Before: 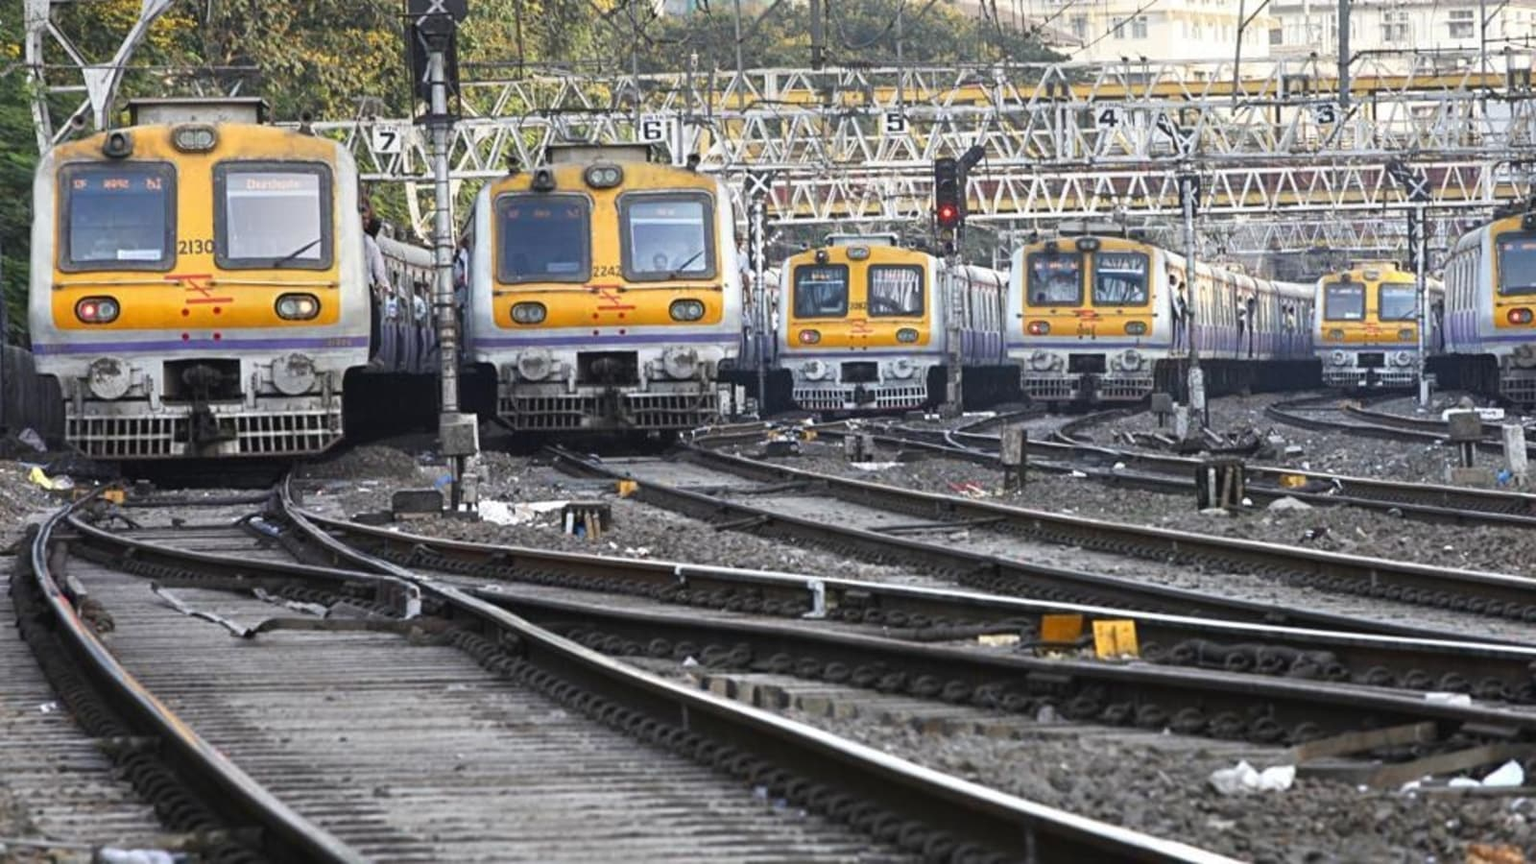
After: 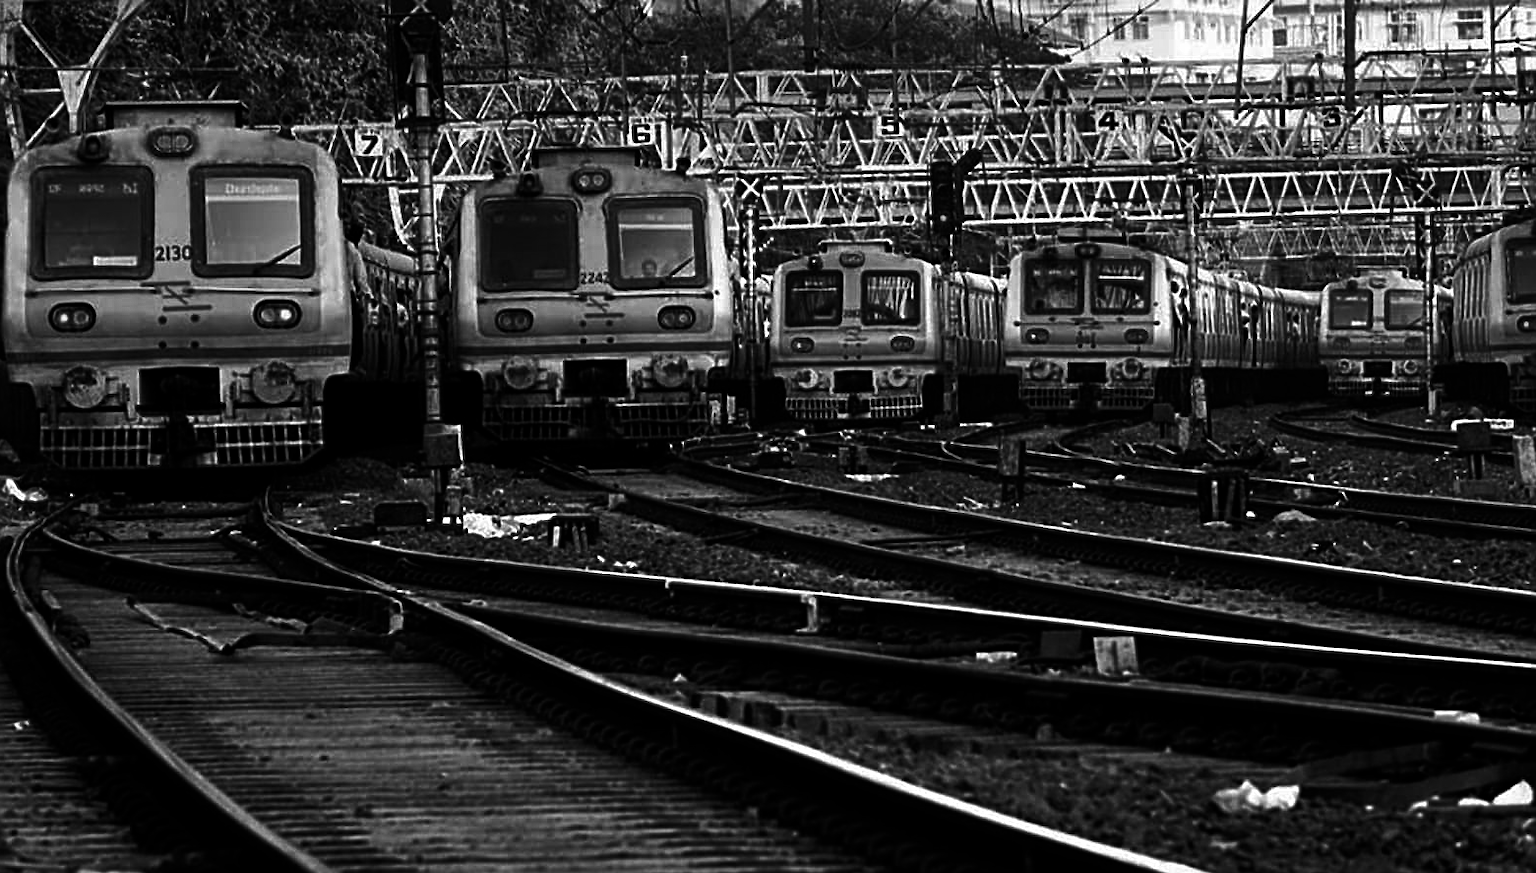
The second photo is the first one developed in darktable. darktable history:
color balance rgb: perceptual saturation grading › global saturation 25%, global vibrance 20%
sharpen: on, module defaults
contrast brightness saturation: contrast 0.02, brightness -1, saturation -1
crop and rotate: left 1.774%, right 0.633%, bottom 1.28%
